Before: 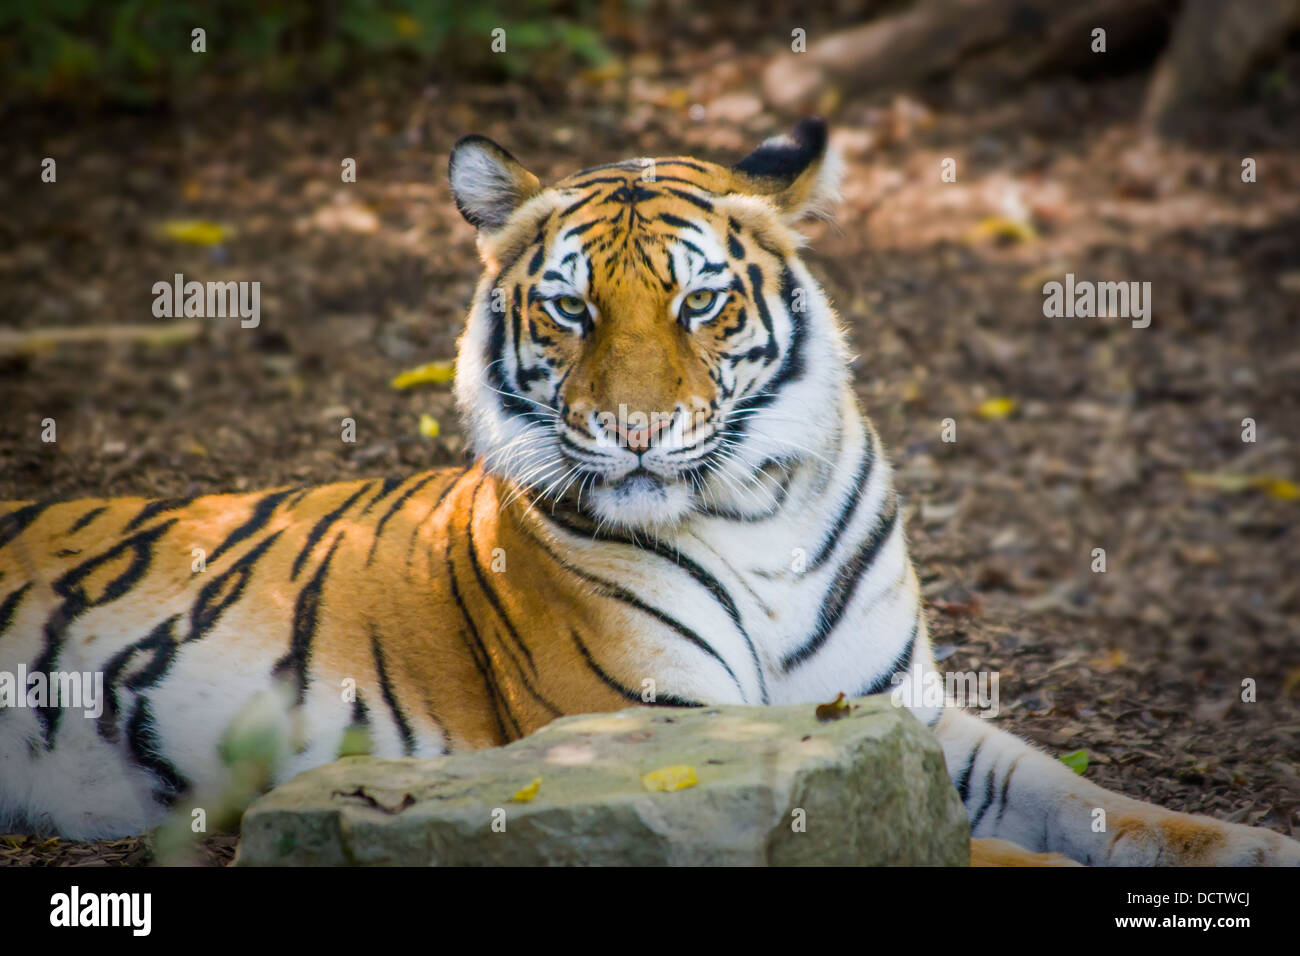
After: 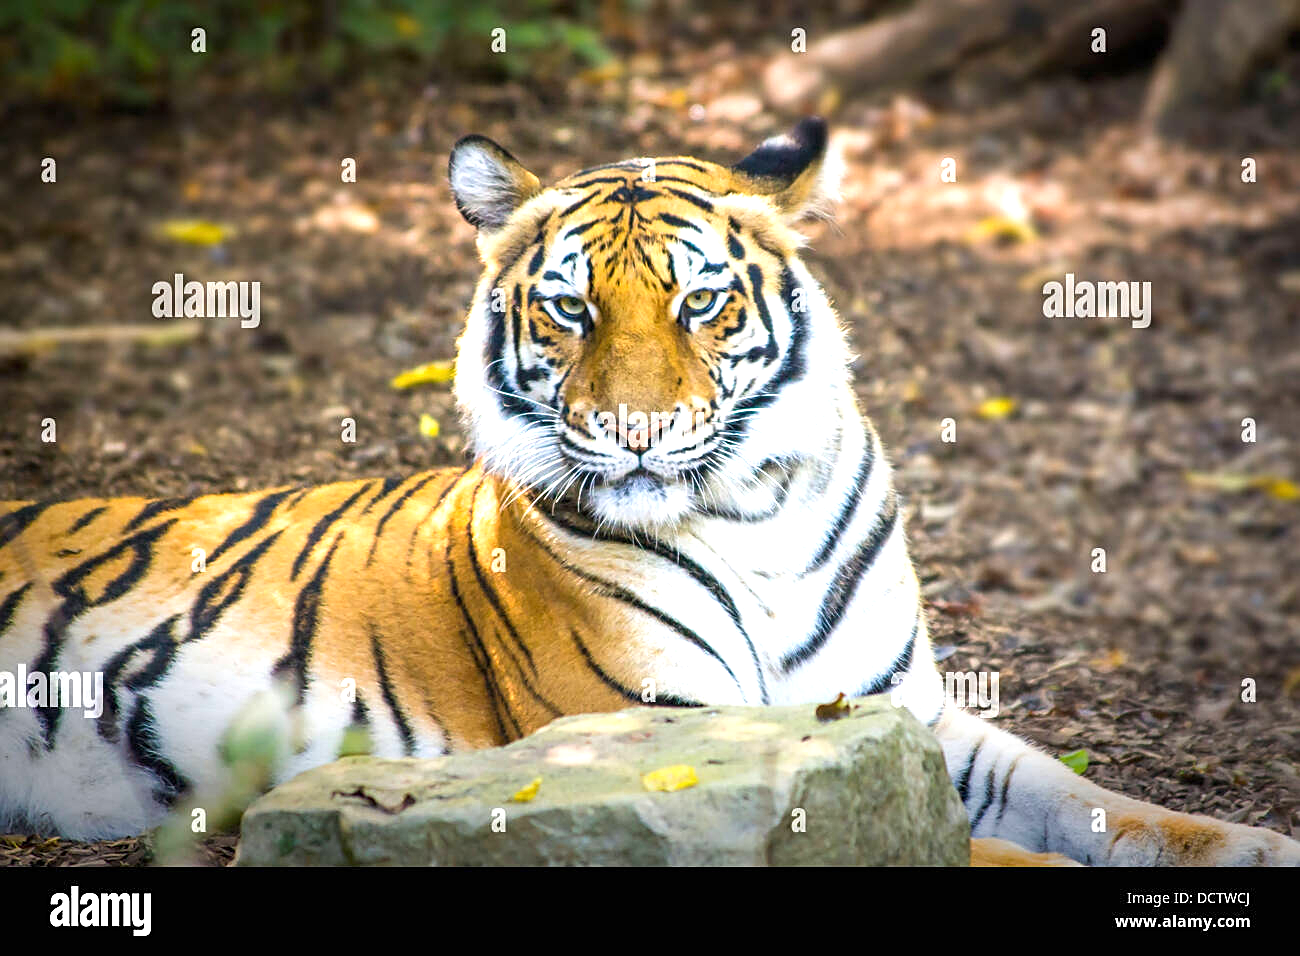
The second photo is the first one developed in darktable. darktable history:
exposure: exposure 1 EV, compensate exposure bias true, compensate highlight preservation false
sharpen: on, module defaults
